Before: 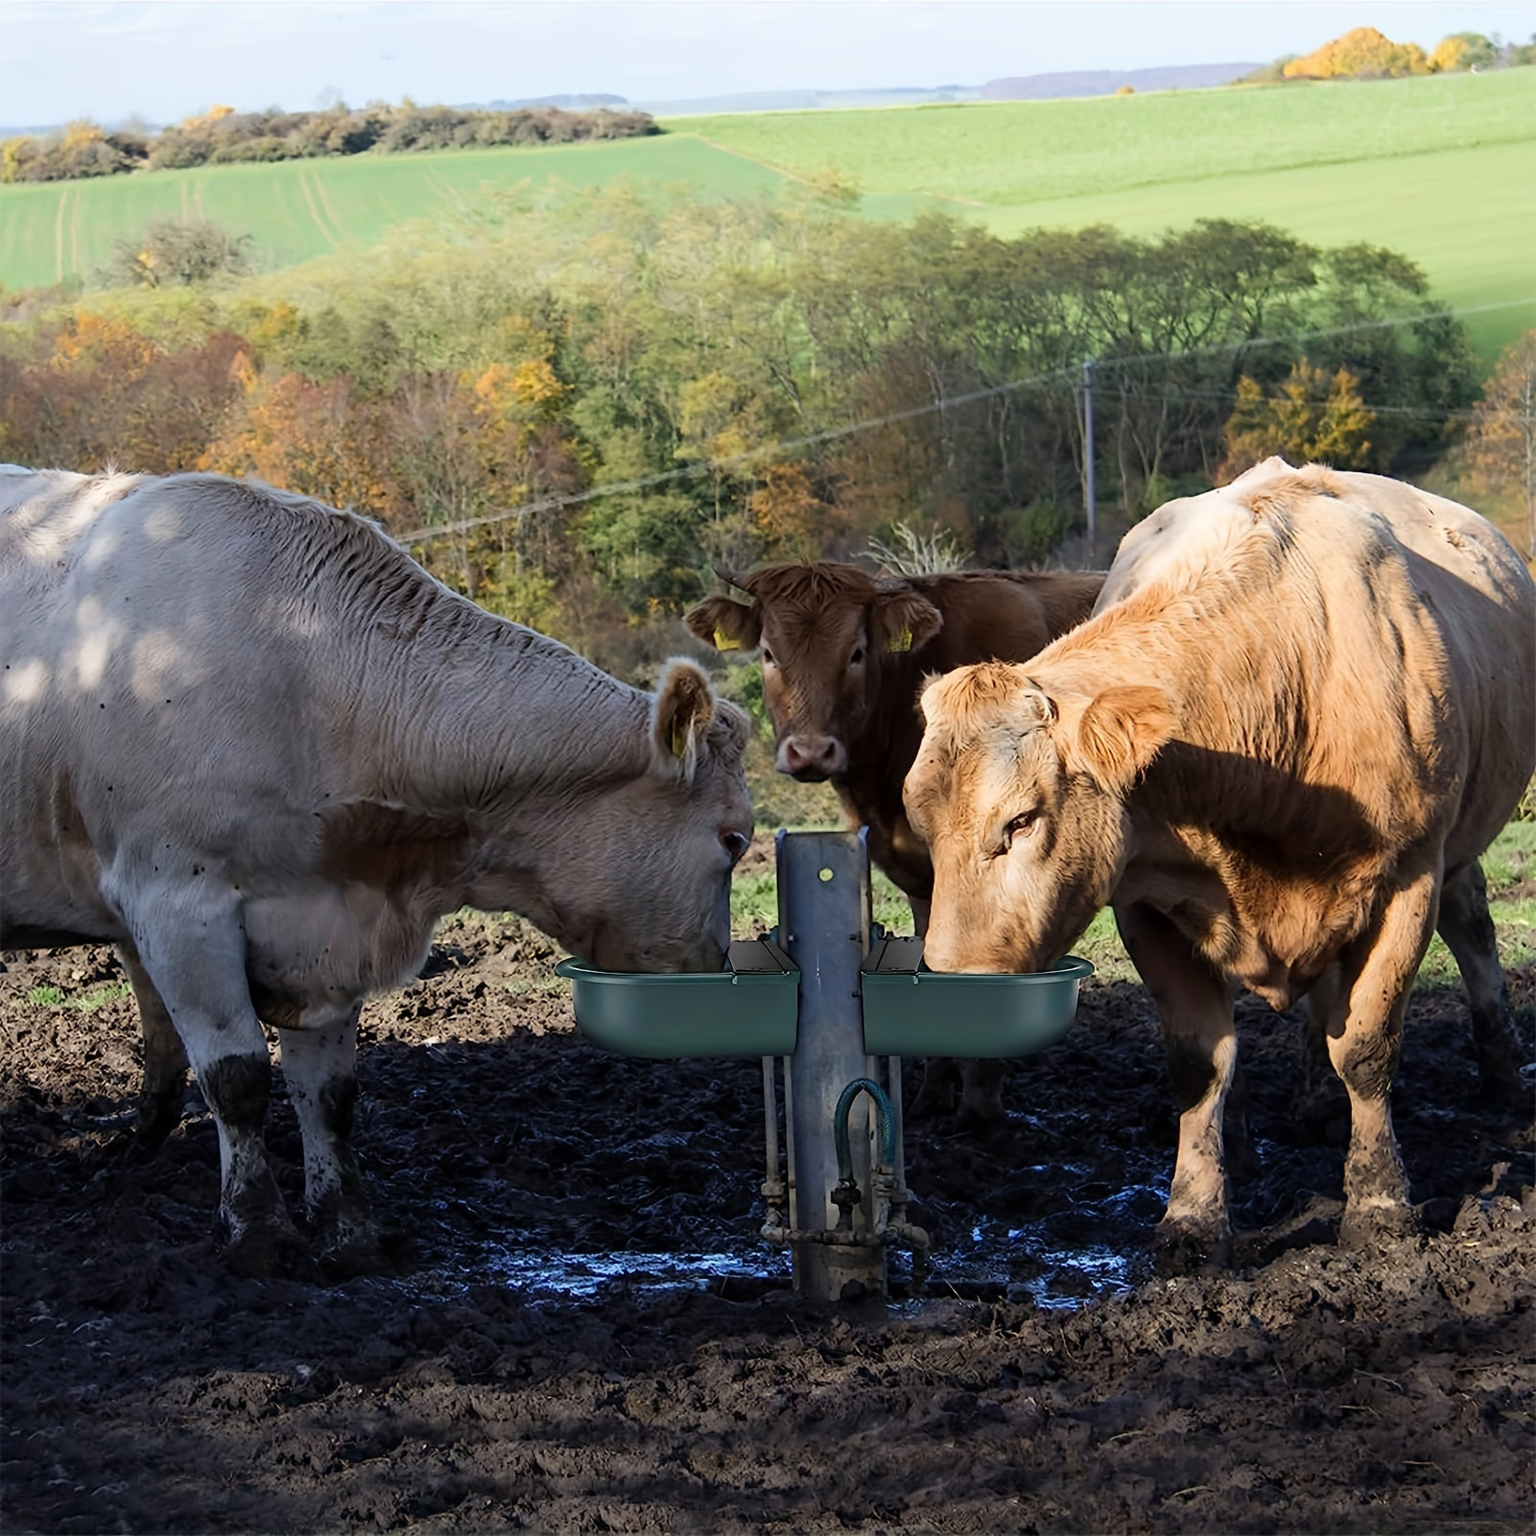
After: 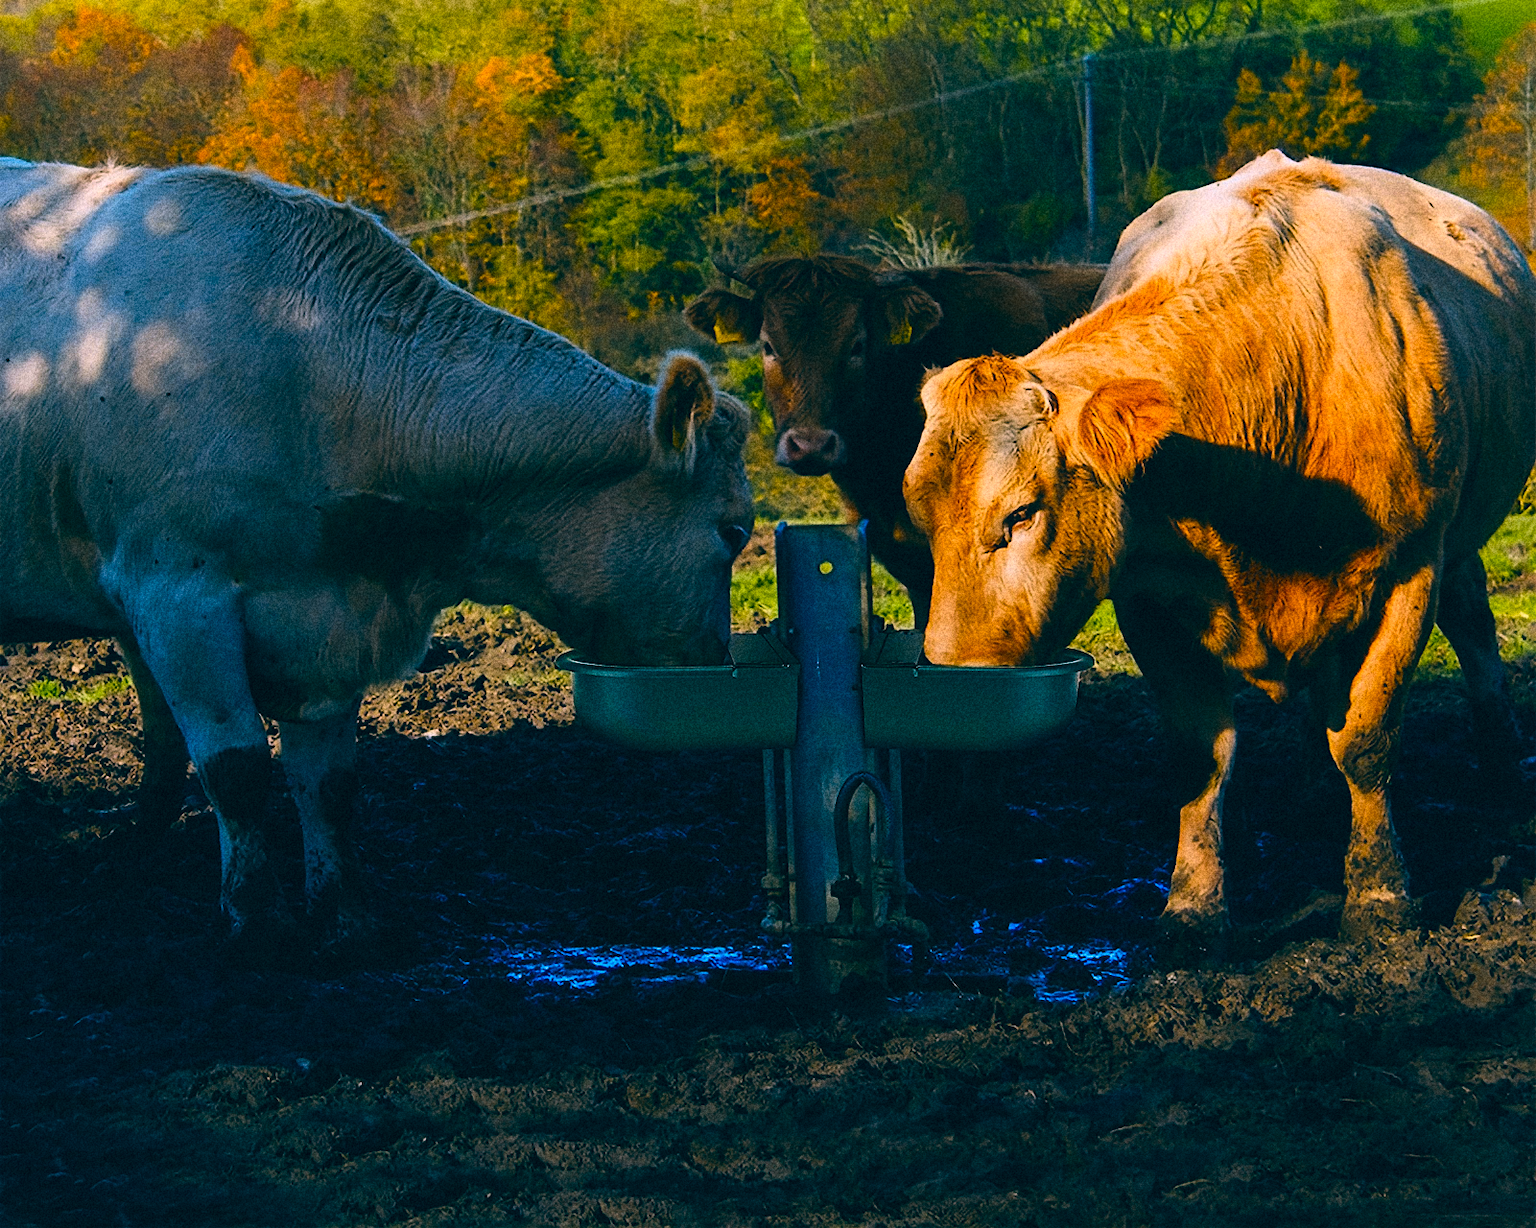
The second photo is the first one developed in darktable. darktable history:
channel mixer: red [0, 0, 0, 0.91, 0, 0, 0], green [0, 0, 0, 0.208, 1, 0, 0], blue [0, 0, 0, -0.192, 0, 1, 0]
velvia: strength 32%, mid-tones bias 0.2
vibrance: vibrance 15%
bloom: size 9%, threshold 100%, strength 7%
grain: coarseness 14.49 ISO, strength 48.04%, mid-tones bias 35%
crop and rotate: top 19.998%
color balance: lift [1.016, 0.983, 1, 1.017], gamma [0.78, 1.018, 1.043, 0.957], gain [0.786, 1.063, 0.937, 1.017], input saturation 118.26%, contrast 13.43%, contrast fulcrum 21.62%, output saturation 82.76%
color contrast: green-magenta contrast 1.55, blue-yellow contrast 1.83
contrast brightness saturation: contrast 0.06, brightness -0.01, saturation -0.23
